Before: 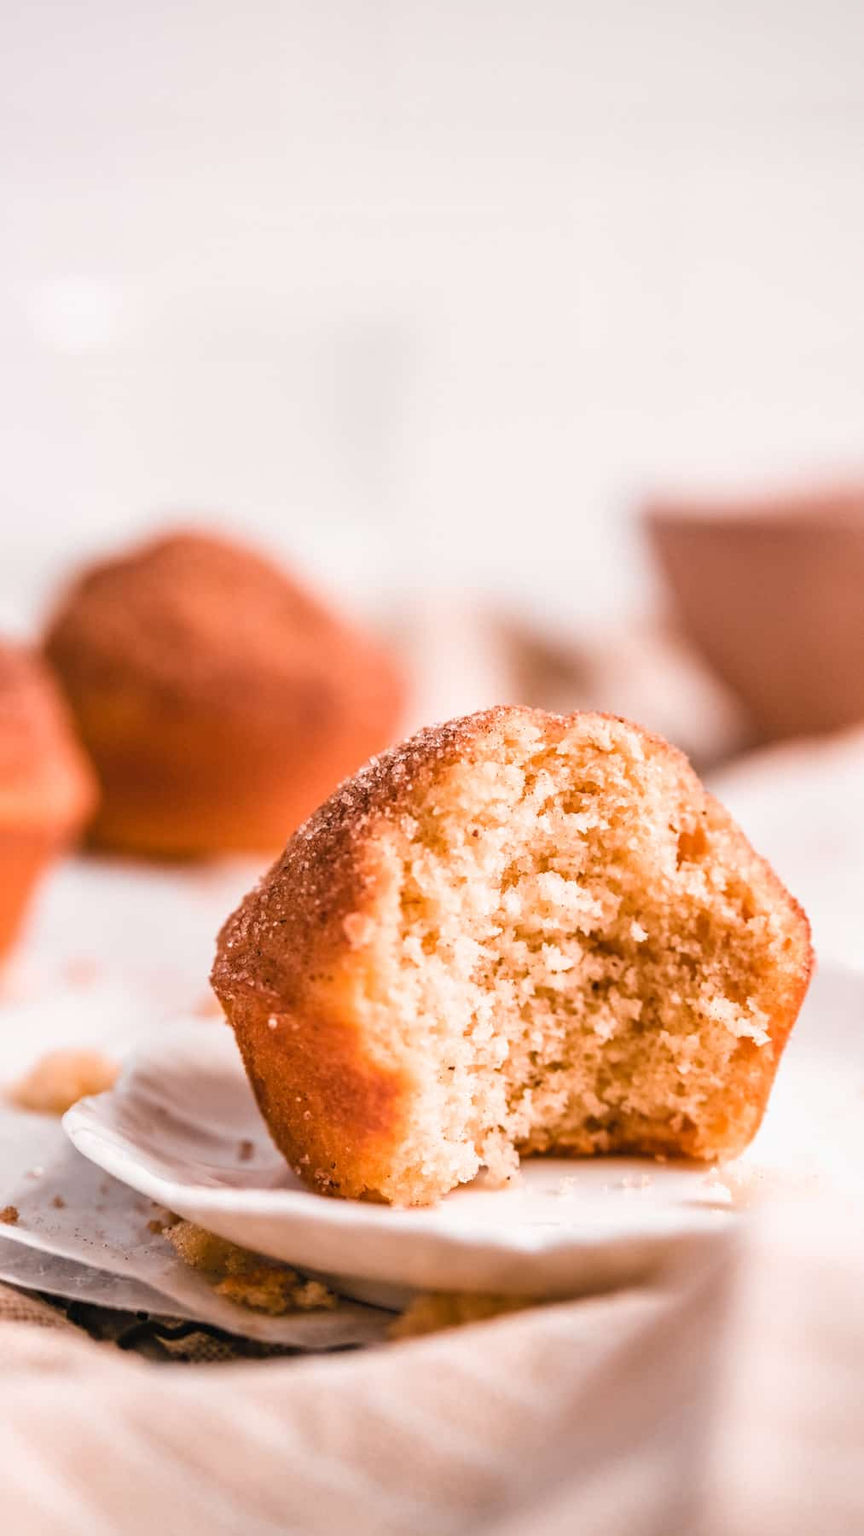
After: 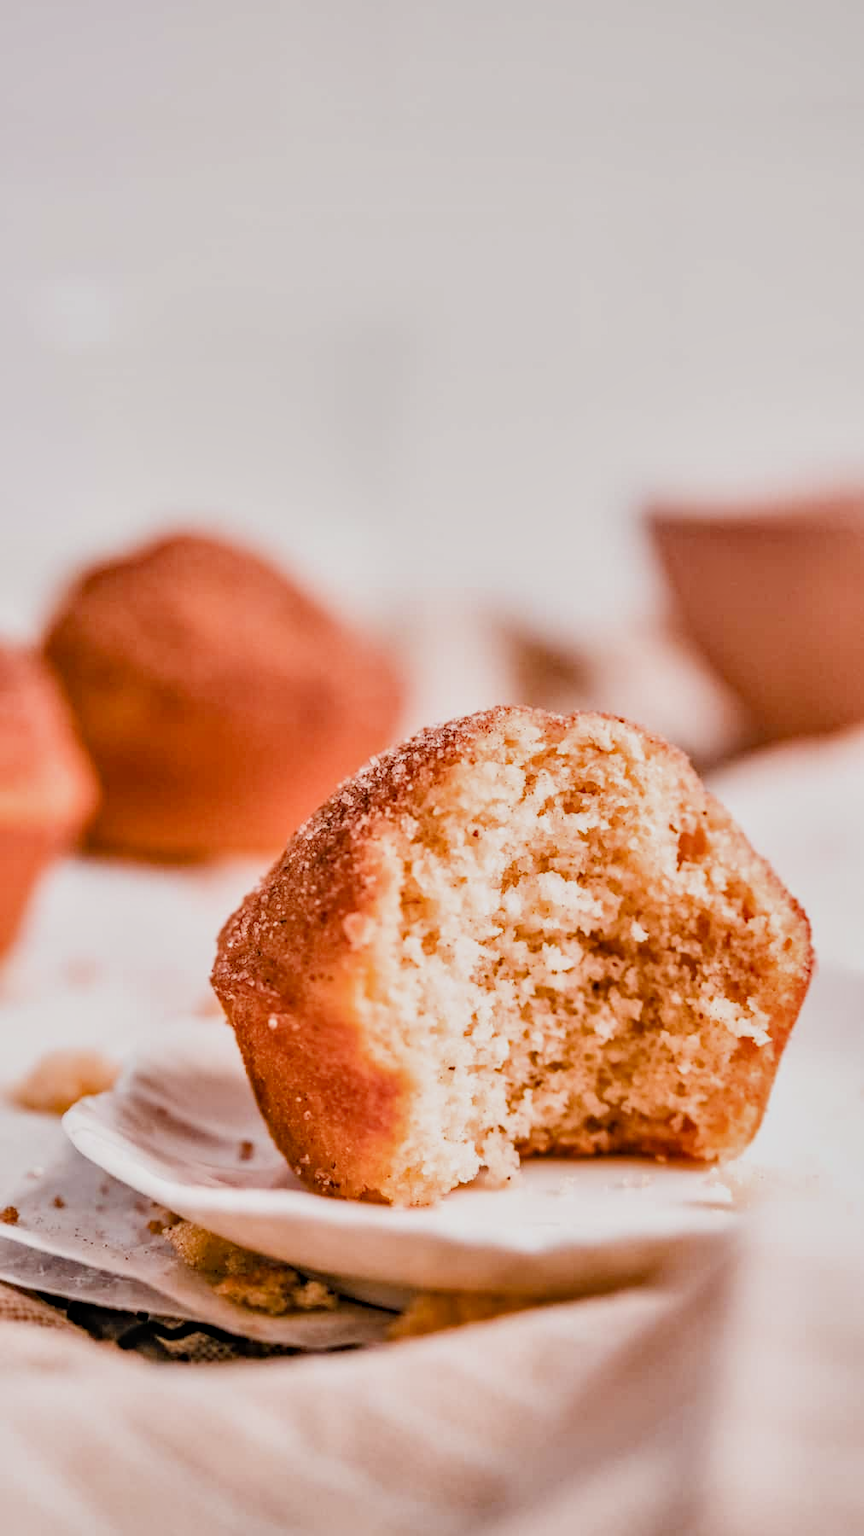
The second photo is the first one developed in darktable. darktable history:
filmic rgb: black relative exposure -7.15 EV, white relative exposure 5.36 EV, hardness 3.02
shadows and highlights: low approximation 0.01, soften with gaussian
exposure: black level correction 0, exposure 0.7 EV, compensate exposure bias true, compensate highlight preservation false
haze removal: strength 0.29, distance 0.25, compatibility mode true, adaptive false
local contrast: on, module defaults
